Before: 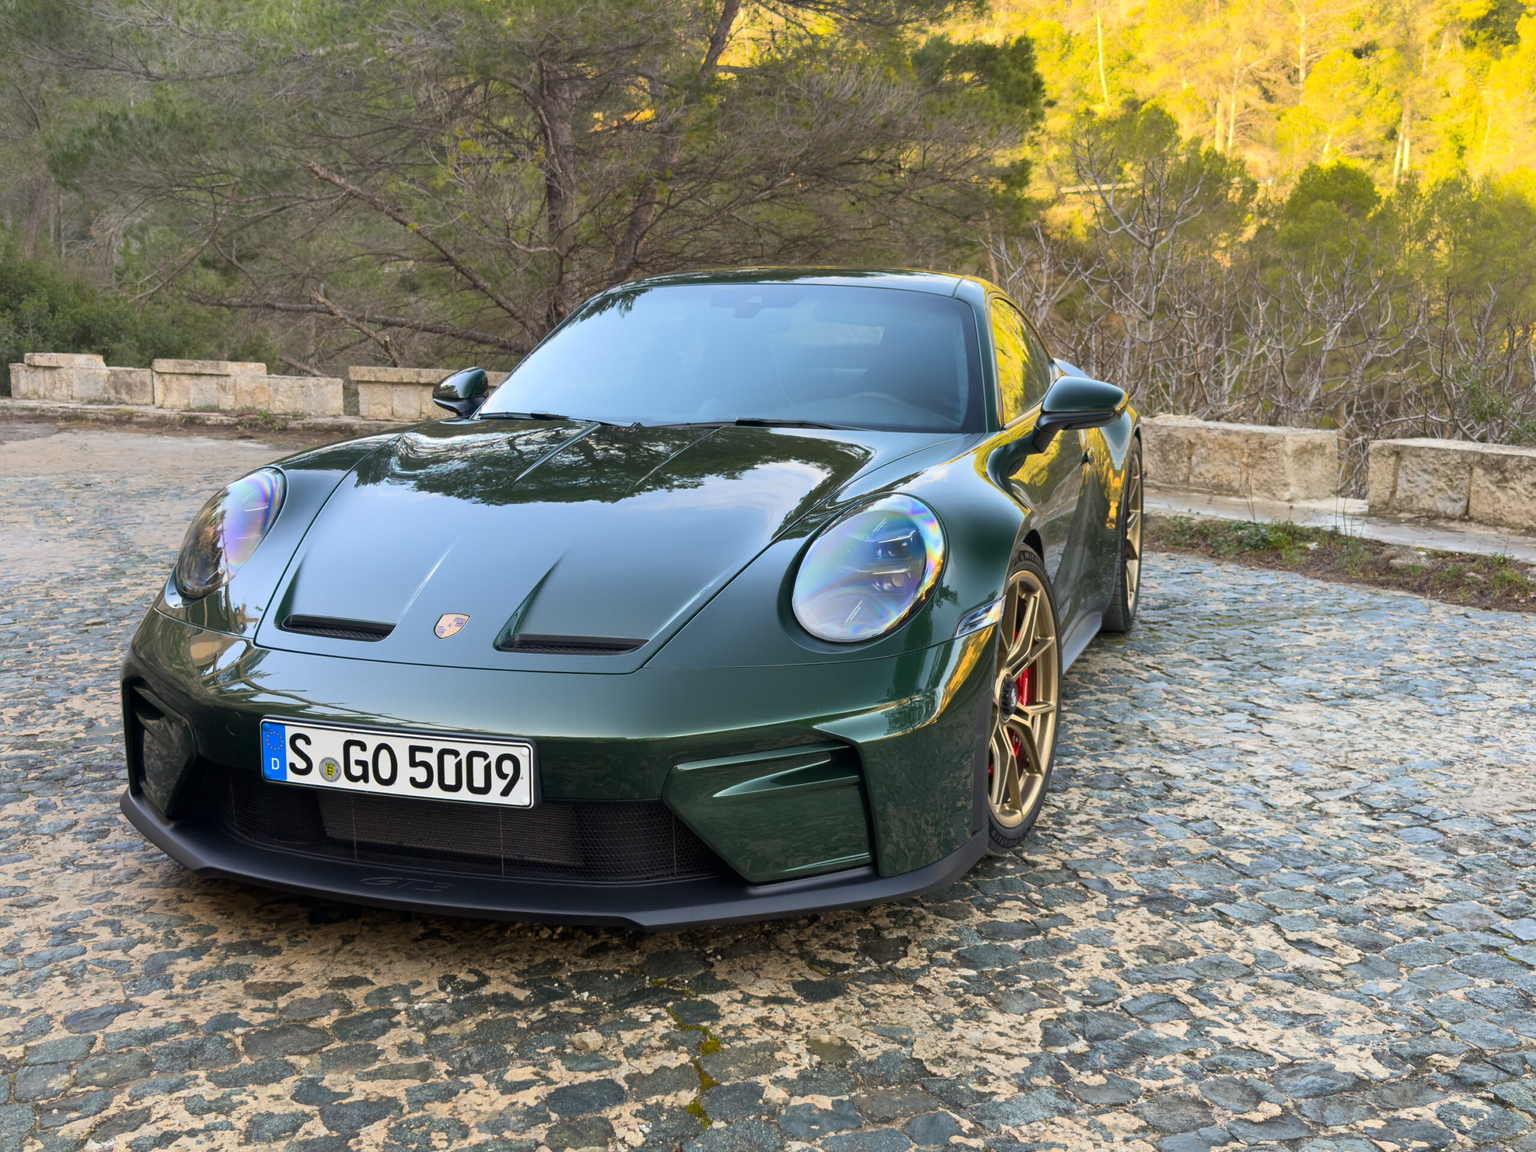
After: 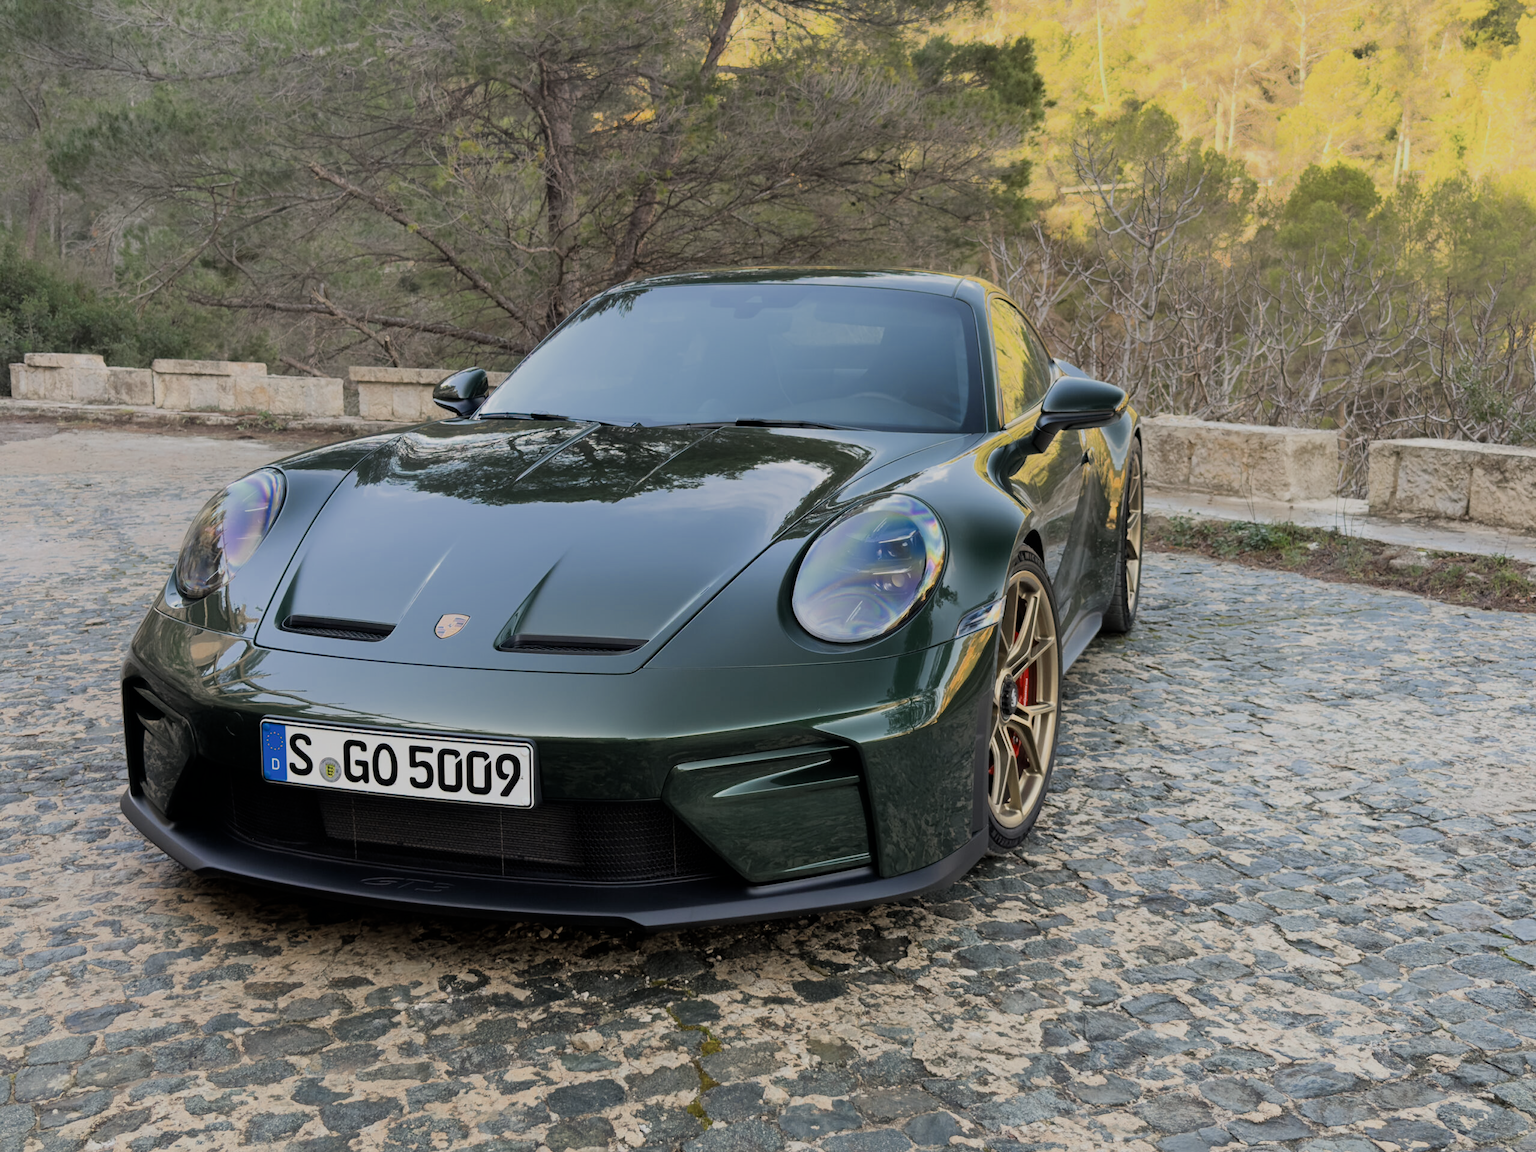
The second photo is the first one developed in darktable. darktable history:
filmic rgb: black relative exposure -7.65 EV, white relative exposure 4.56 EV, hardness 3.61
color zones: curves: ch0 [(0, 0.5) (0.125, 0.4) (0.25, 0.5) (0.375, 0.4) (0.5, 0.4) (0.625, 0.35) (0.75, 0.35) (0.875, 0.5)]; ch1 [(0, 0.35) (0.125, 0.45) (0.25, 0.35) (0.375, 0.35) (0.5, 0.35) (0.625, 0.35) (0.75, 0.45) (0.875, 0.35)]; ch2 [(0, 0.6) (0.125, 0.5) (0.25, 0.5) (0.375, 0.6) (0.5, 0.6) (0.625, 0.5) (0.75, 0.5) (0.875, 0.5)]
